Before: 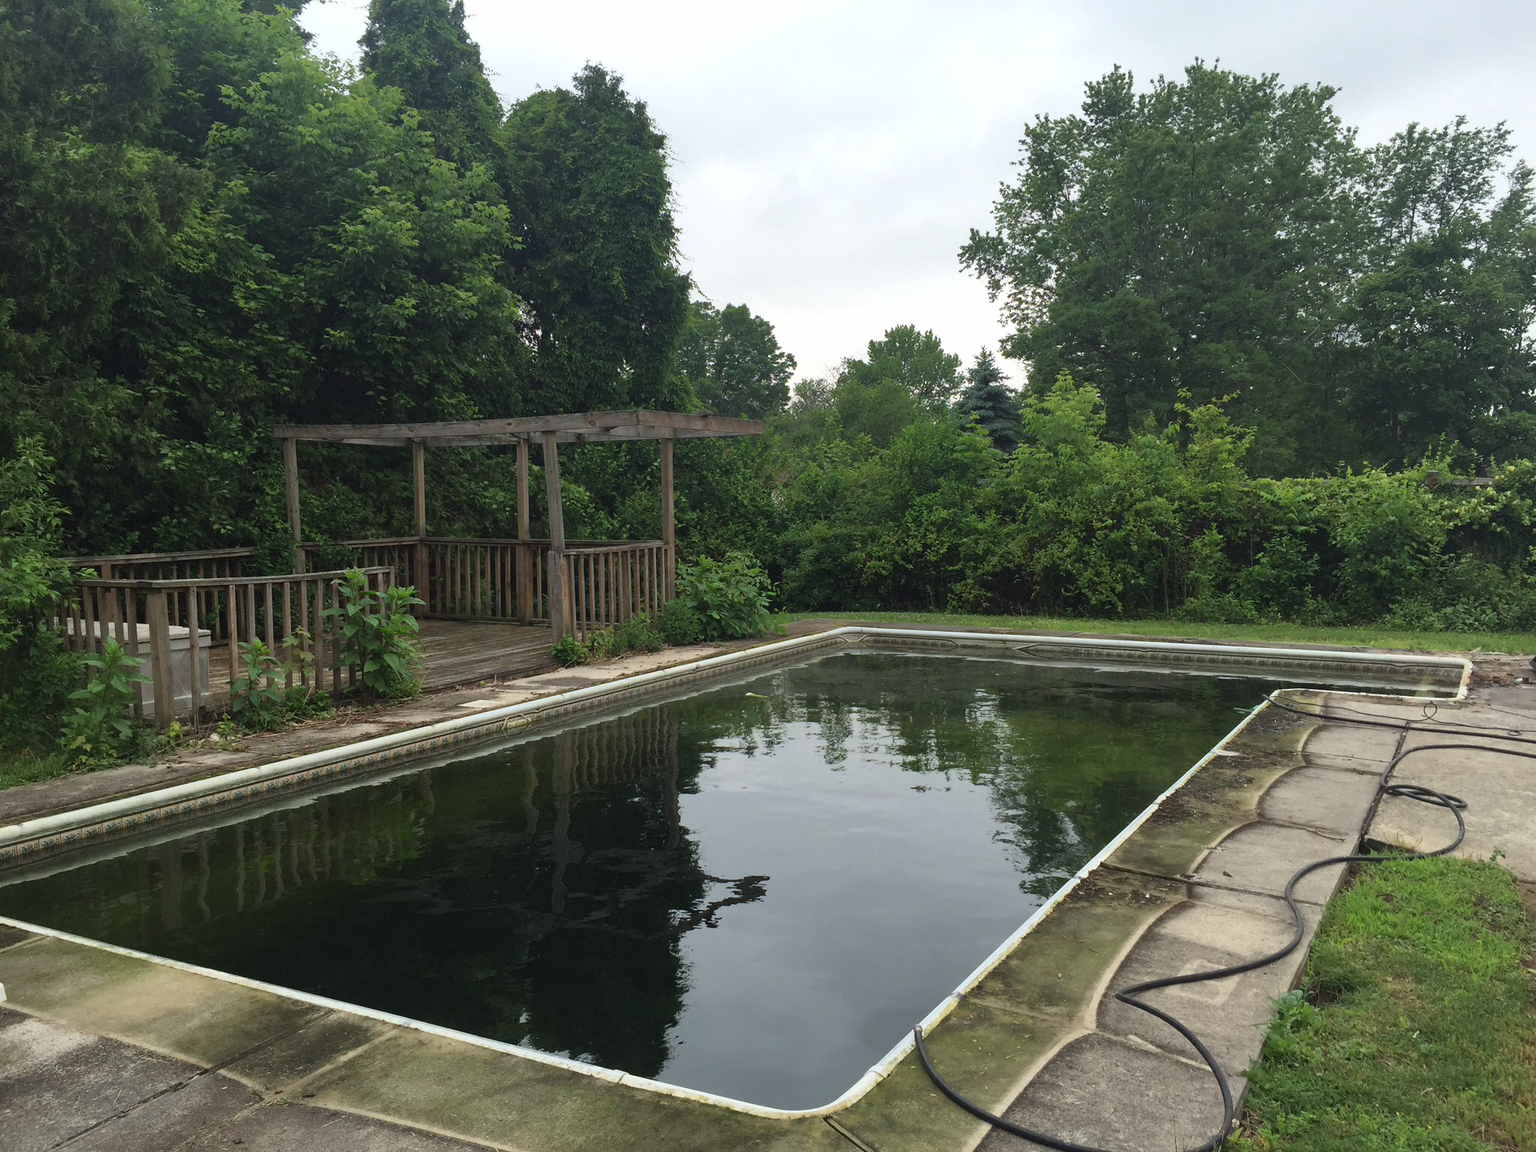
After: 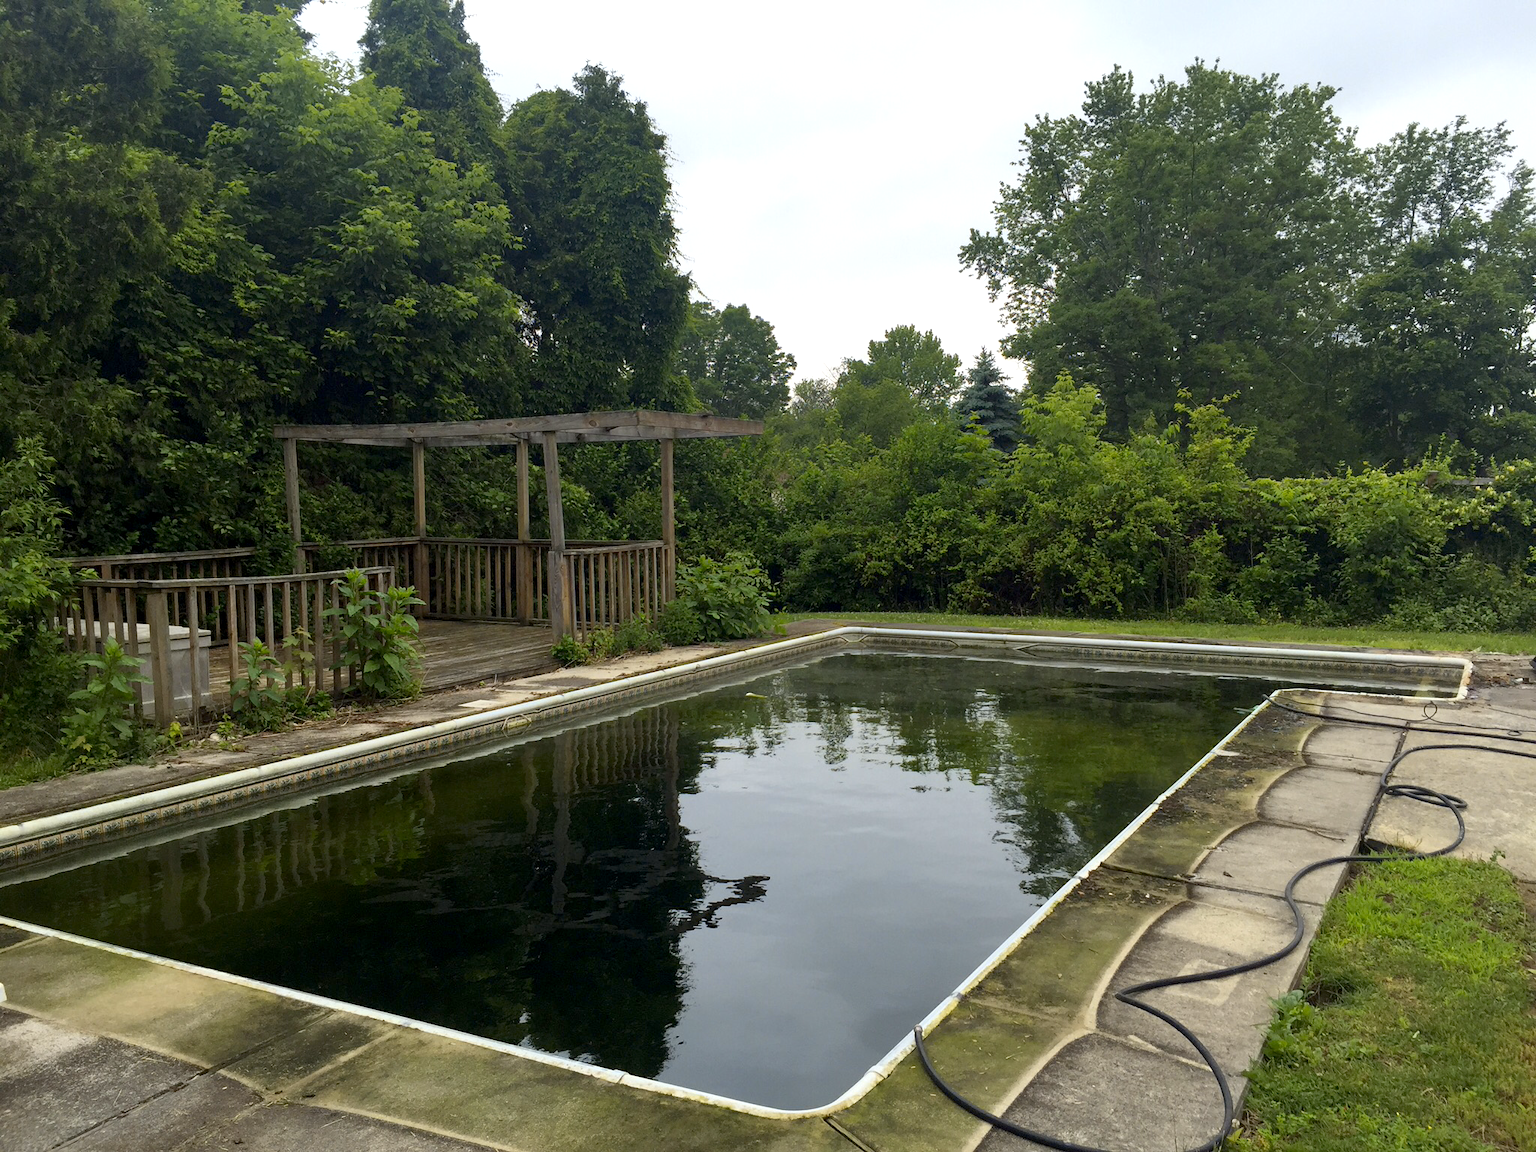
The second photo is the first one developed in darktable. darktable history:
exposure: black level correction 0.007, exposure 0.159 EV, compensate highlight preservation false
color contrast: green-magenta contrast 0.85, blue-yellow contrast 1.25, unbound 0
